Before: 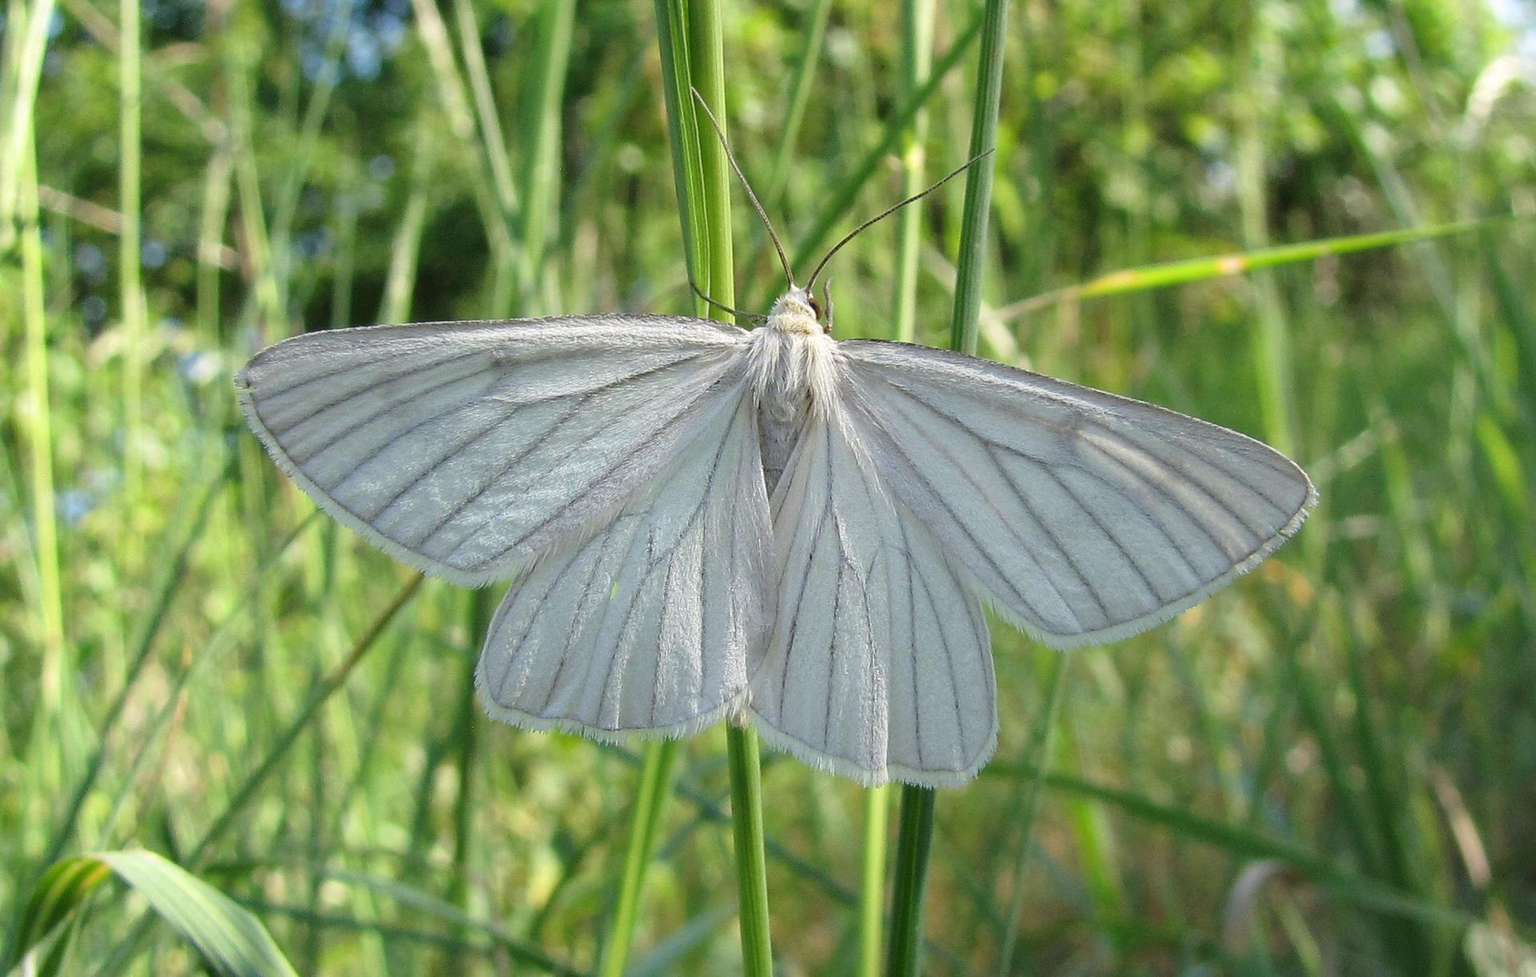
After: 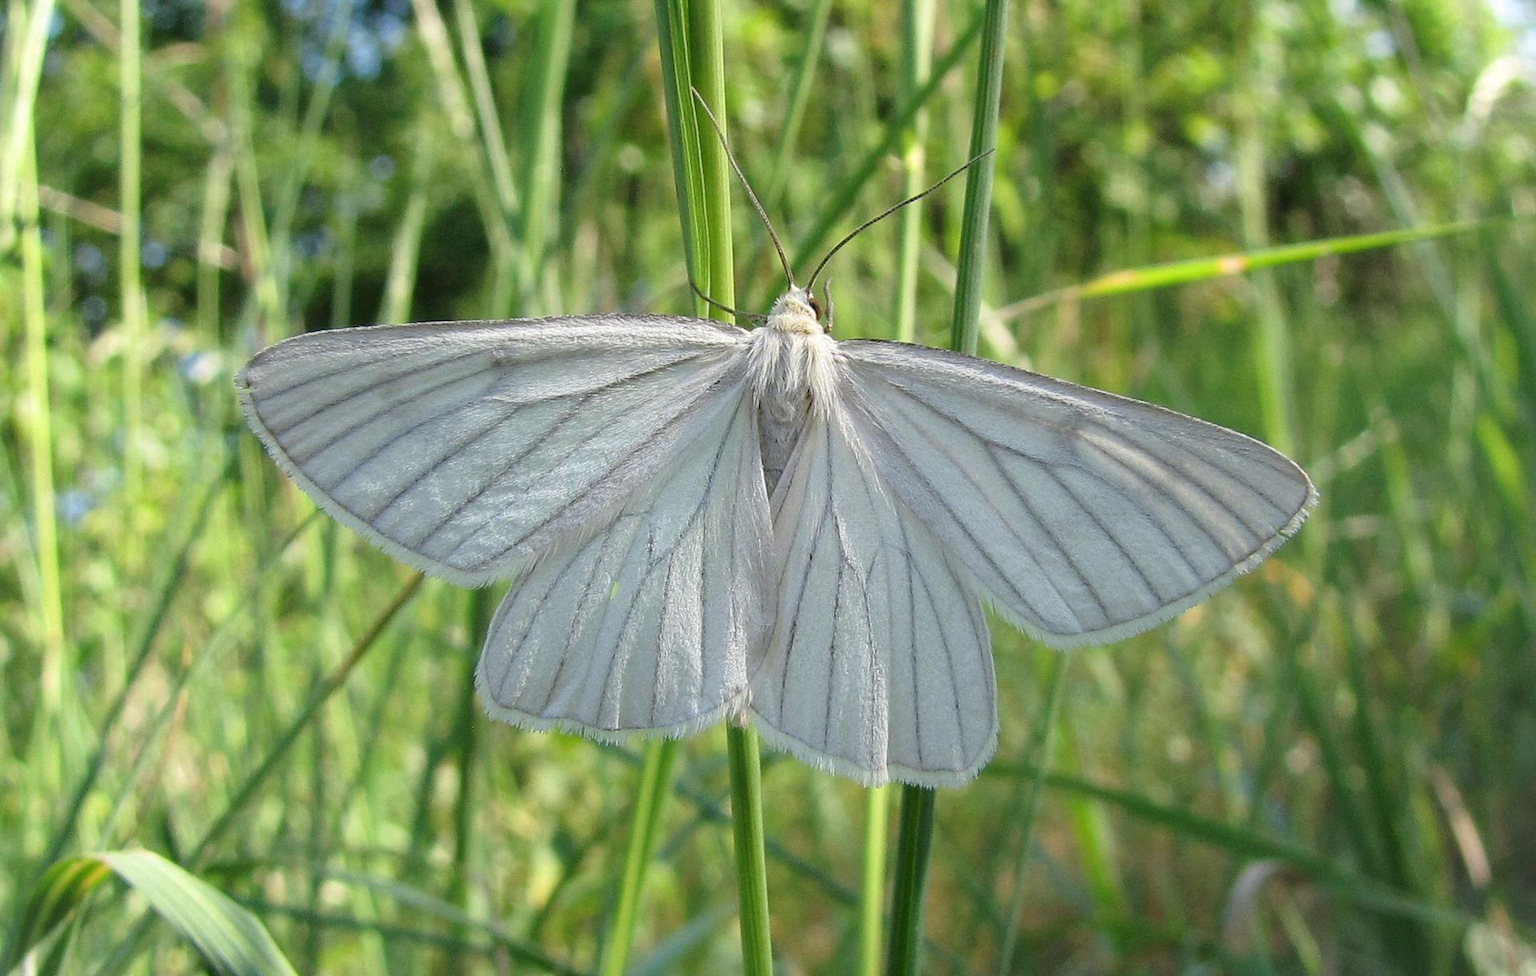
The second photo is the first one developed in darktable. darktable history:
vignetting: fall-off start 100%, brightness 0.05, saturation 0 | blend: blend mode normal, opacity 75%; mask: uniform (no mask)
